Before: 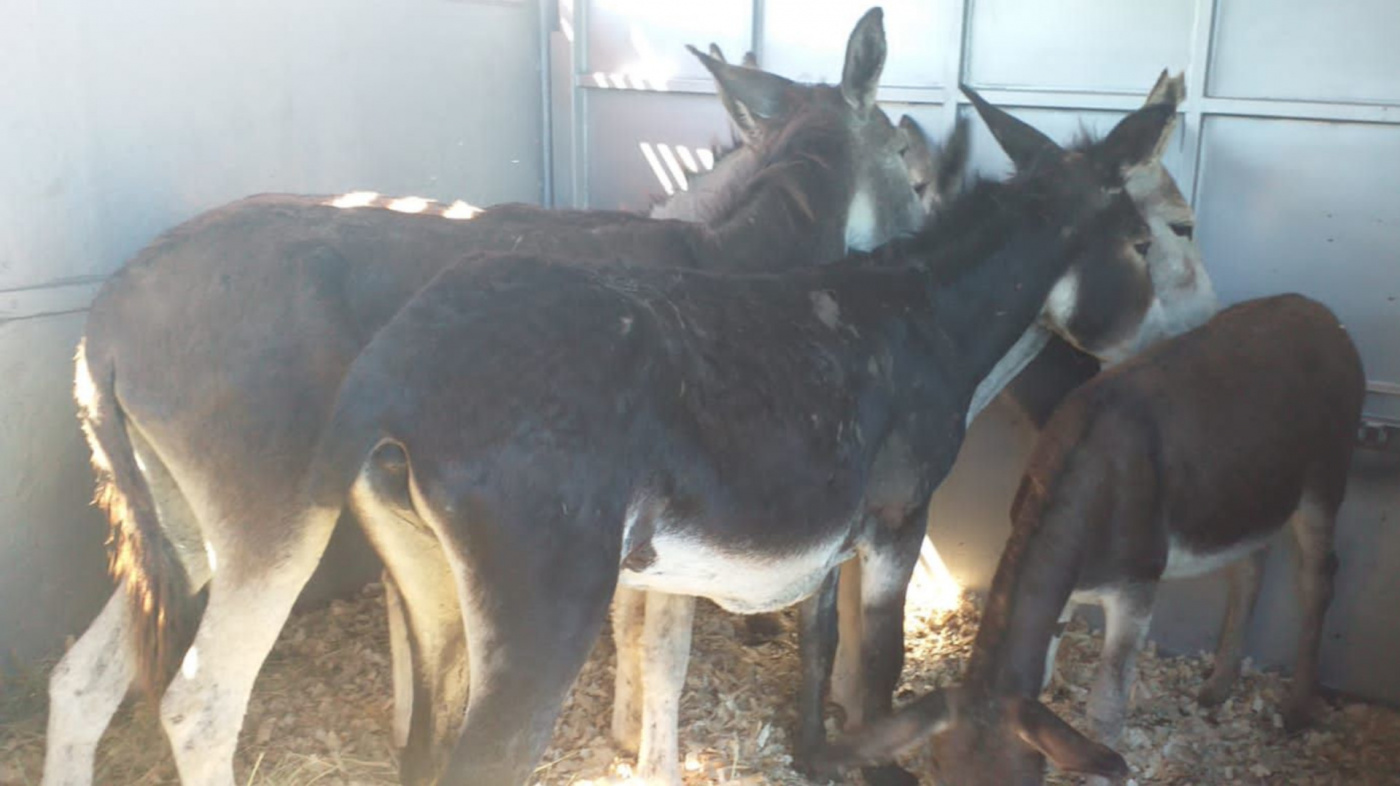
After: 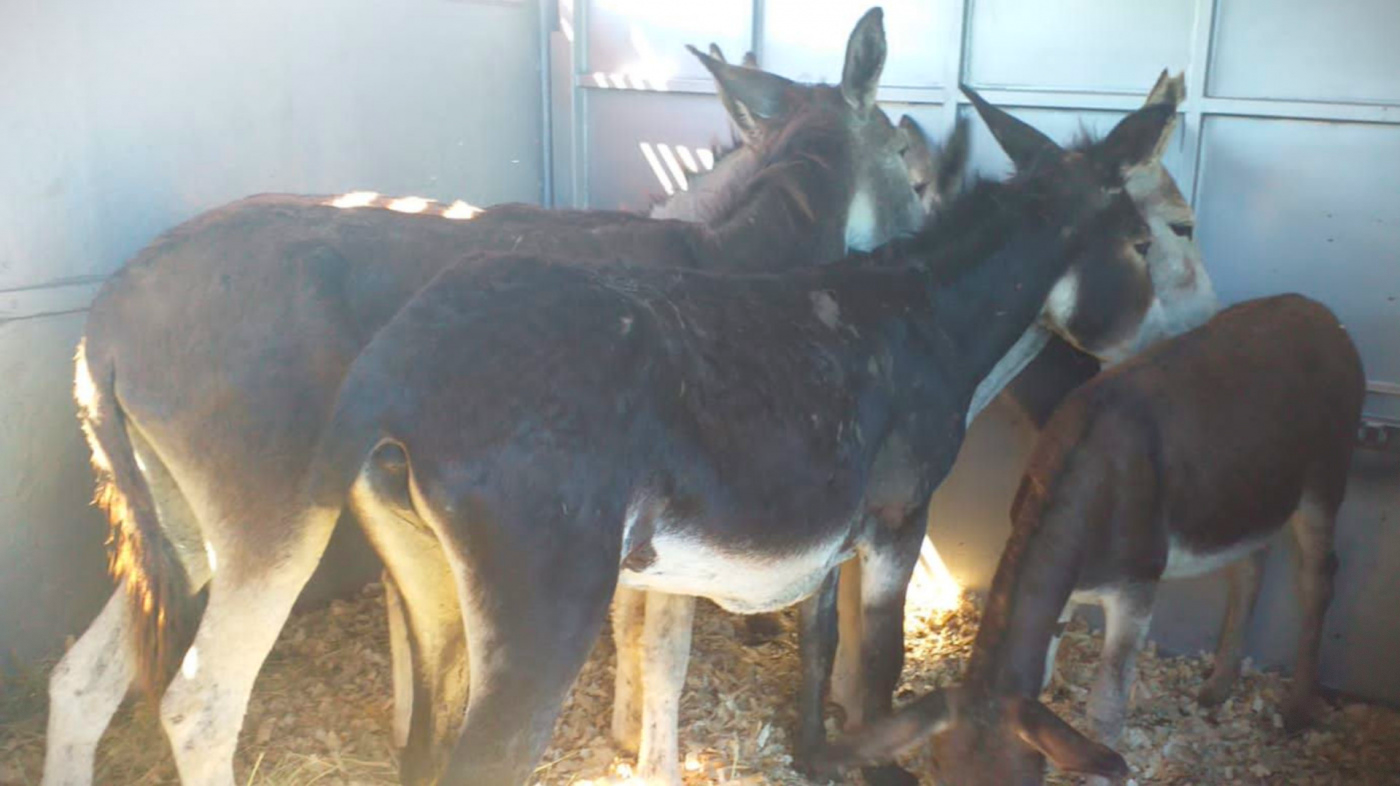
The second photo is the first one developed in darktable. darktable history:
vignetting: fall-off start 100%, brightness -0.406, saturation -0.3, width/height ratio 1.324, dithering 8-bit output, unbound false
color balance rgb: perceptual saturation grading › global saturation 30%, global vibrance 20%
